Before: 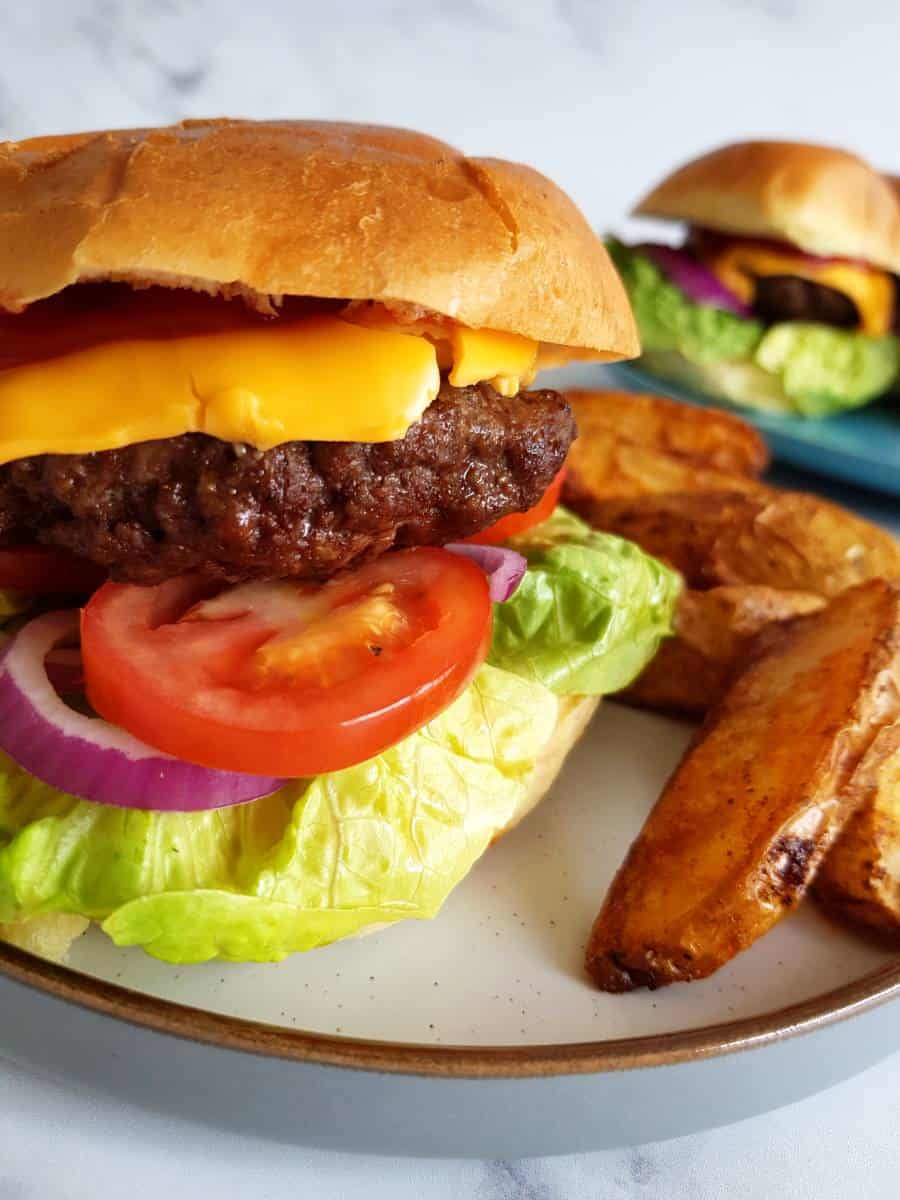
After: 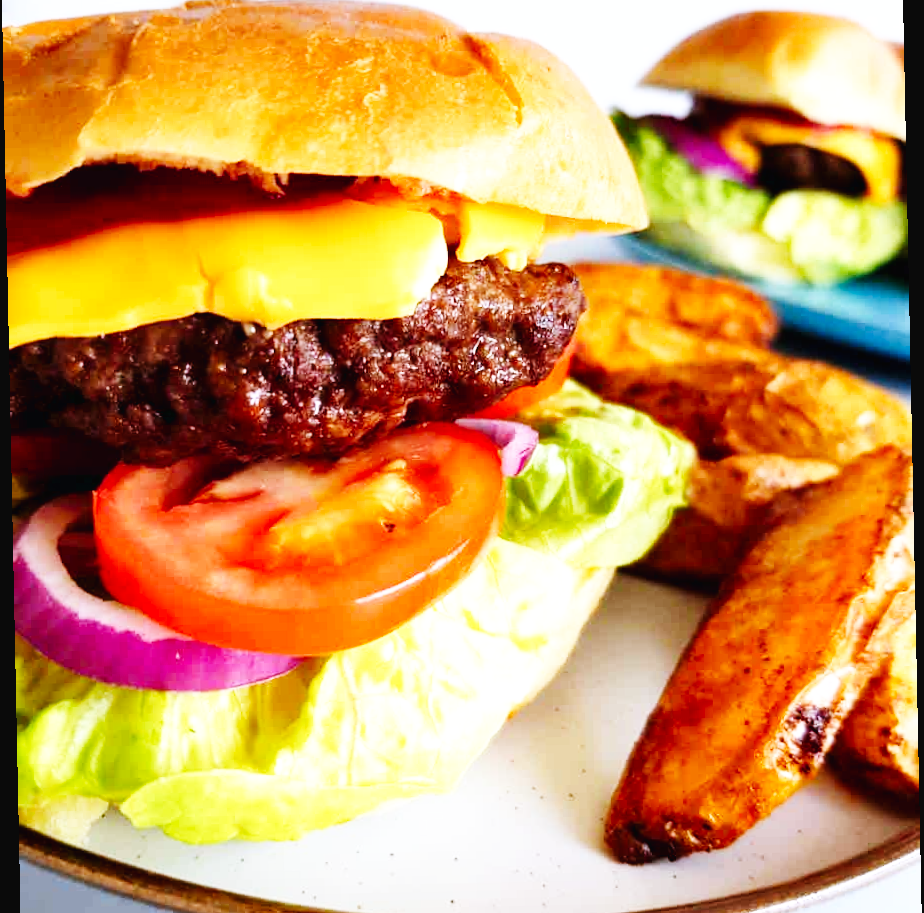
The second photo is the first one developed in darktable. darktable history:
rotate and perspective: rotation -1.17°, automatic cropping off
white balance: red 0.967, blue 1.119, emerald 0.756
rgb curve: curves: ch0 [(0, 0) (0.078, 0.051) (0.929, 0.956) (1, 1)], compensate middle gray true
base curve: curves: ch0 [(0, 0.003) (0.001, 0.002) (0.006, 0.004) (0.02, 0.022) (0.048, 0.086) (0.094, 0.234) (0.162, 0.431) (0.258, 0.629) (0.385, 0.8) (0.548, 0.918) (0.751, 0.988) (1, 1)], preserve colors none
crop: top 11.038%, bottom 13.962%
